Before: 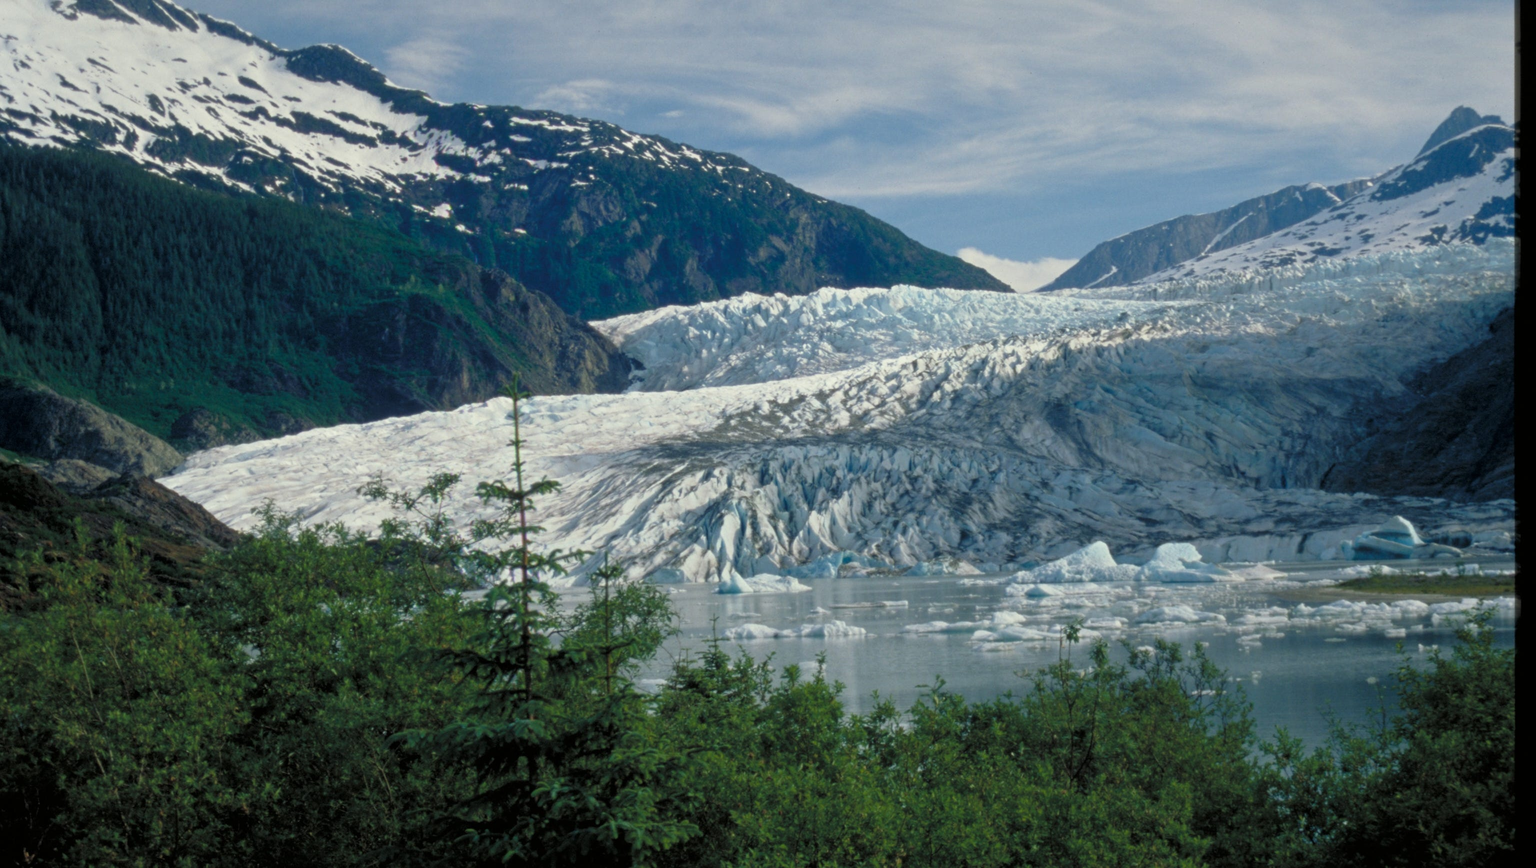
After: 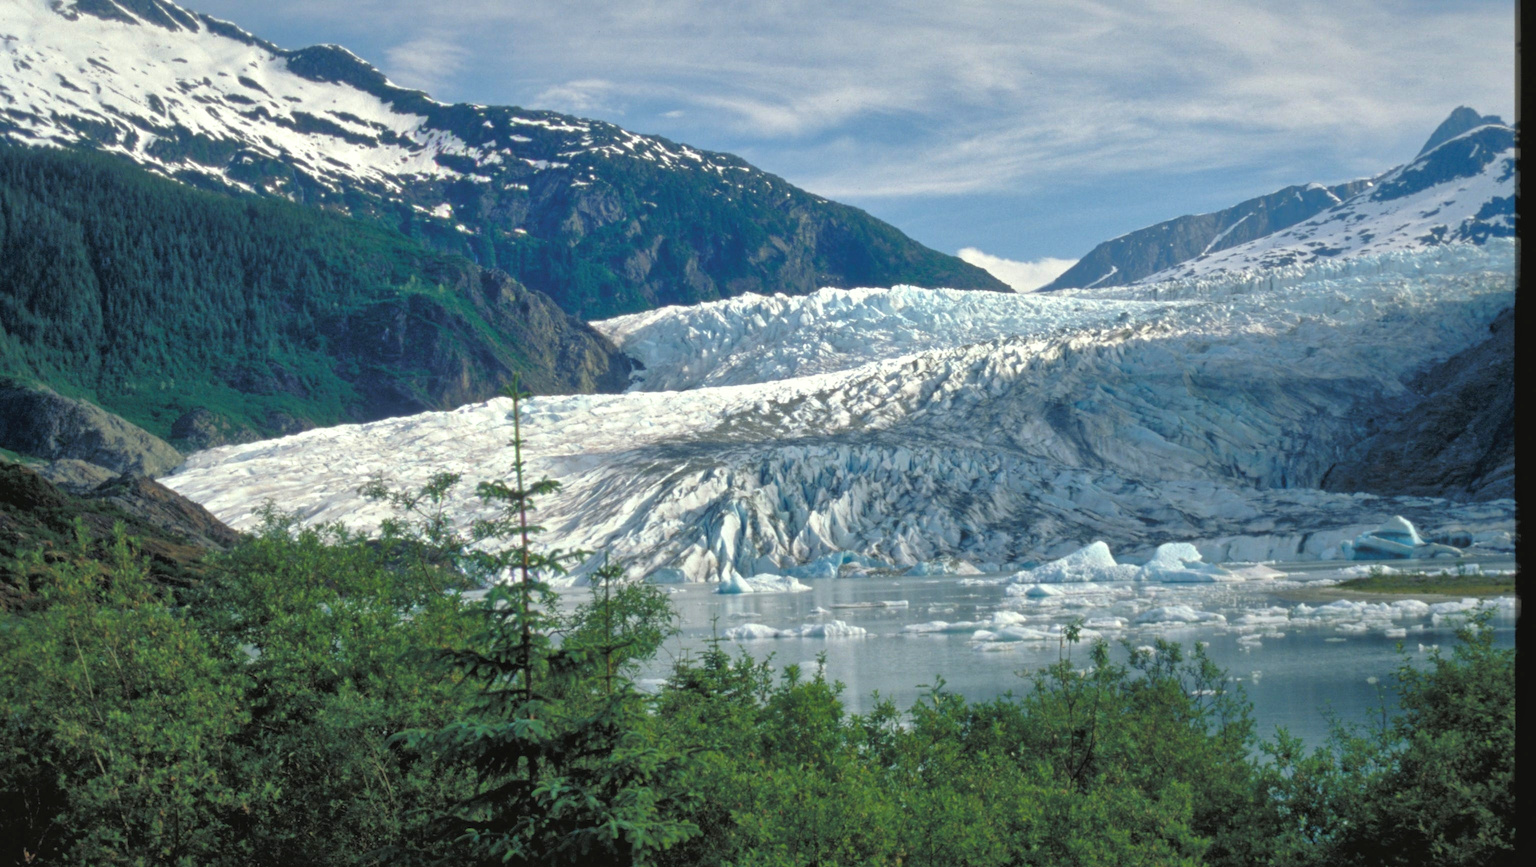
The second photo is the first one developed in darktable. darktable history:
shadows and highlights: shadows color adjustment 98%, highlights color adjustment 58.51%
exposure: black level correction -0.002, exposure 0.531 EV, compensate exposure bias true, compensate highlight preservation false
